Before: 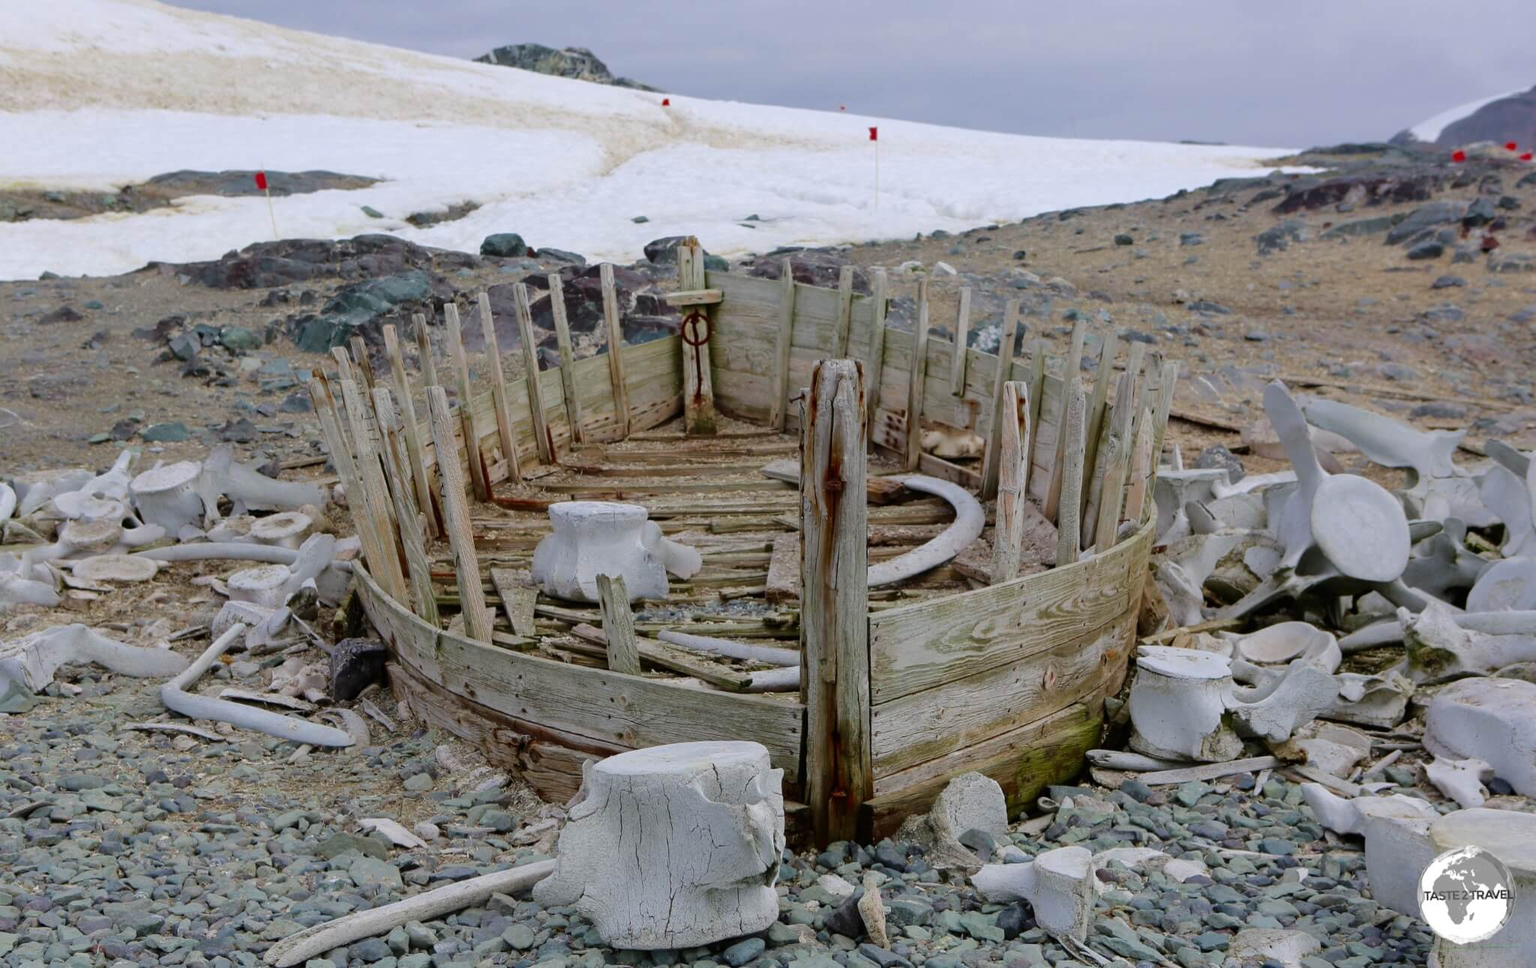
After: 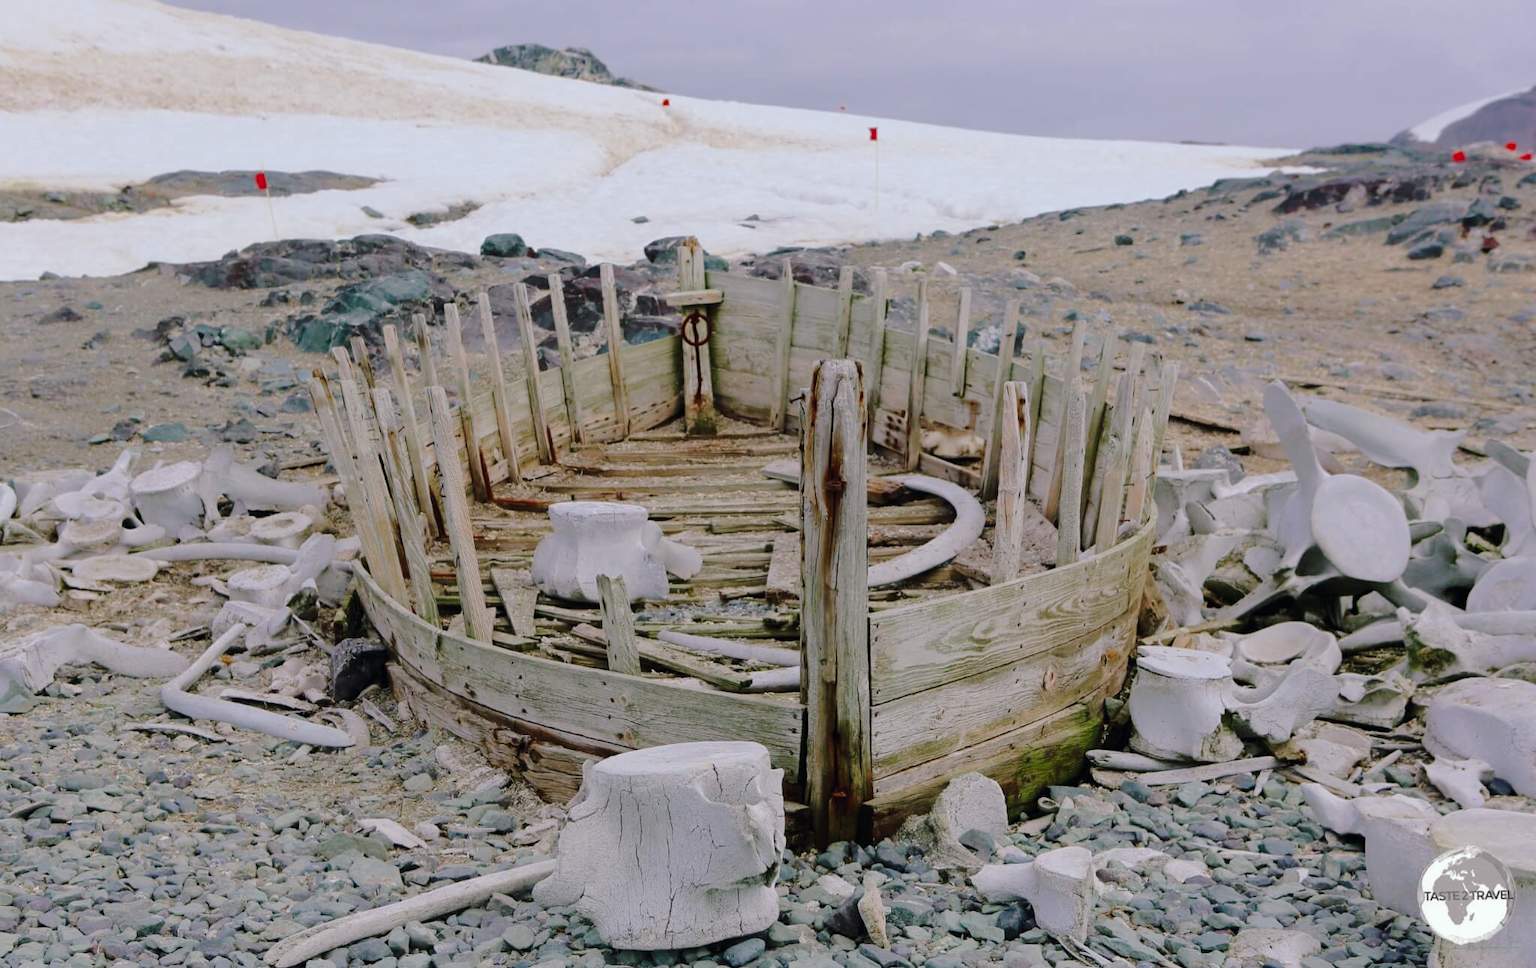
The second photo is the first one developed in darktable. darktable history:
tone curve: curves: ch0 [(0, 0) (0.003, 0.004) (0.011, 0.01) (0.025, 0.025) (0.044, 0.042) (0.069, 0.064) (0.1, 0.093) (0.136, 0.13) (0.177, 0.182) (0.224, 0.241) (0.277, 0.322) (0.335, 0.409) (0.399, 0.482) (0.468, 0.551) (0.543, 0.606) (0.623, 0.672) (0.709, 0.73) (0.801, 0.81) (0.898, 0.885) (1, 1)], preserve colors none
color look up table: target L [94.89, 89.03, 89.4, 84.5, 76.74, 72.17, 67.07, 58.82, 49.13, 39.31, 39.58, 22.95, 3.731, 200.98, 82.23, 76.11, 62.26, 59.24, 57.97, 50.18, 51.62, 42.1, 41.63, 30.79, 27.72, 21.38, 95.11, 74.68, 73.37, 63.22, 68.85, 59.03, 55.67, 57.9, 45.87, 39.78, 48.4, 42.2, 37.39, 25.29, 25.38, 15.21, 3.038, 87.97, 68.94, 59.62, 62.18, 48.63, 33.53], target a [-8.287, -28.96, -32.21, -57.85, -6.52, -9.552, -23.22, -66.99, -27.31, -29.4, -36.68, -22.84, -5.569, 0, 8.685, 36.12, 46.85, 14.58, 70.56, 32.93, 73.71, 33.07, 68.52, 5.746, -0.575, 34.03, 3.578, 24.28, 40.14, 39.1, 66.07, 7.65, 78.74, 52.55, 32.79, 6.433, 32.39, 59.51, 61.15, 8.026, 31.59, 26.58, 7.816, -43.38, -20.73, 4.53, -43.81, -24.38, -13.57], target b [32.69, 52.84, 17.28, 21.34, 30.93, 2.346, 60.86, 48.65, 18.53, 35.05, 26.36, 19.28, 2.624, -0.001, 71.62, 7.758, 54.19, 16.36, 33.35, 25.34, 18.46, 45.03, 51.48, 2.699, 29.38, 23.88, -3.944, -30.12, -31.66, -9.566, -36.51, -54.82, -18.73, -55.61, -36.09, -50.43, -65.71, -51.08, -1.852, -22.8, -64.96, -47.54, -14.47, -13.8, -33.76, -21.01, -2.921, -20.11, -2.481], num patches 49
